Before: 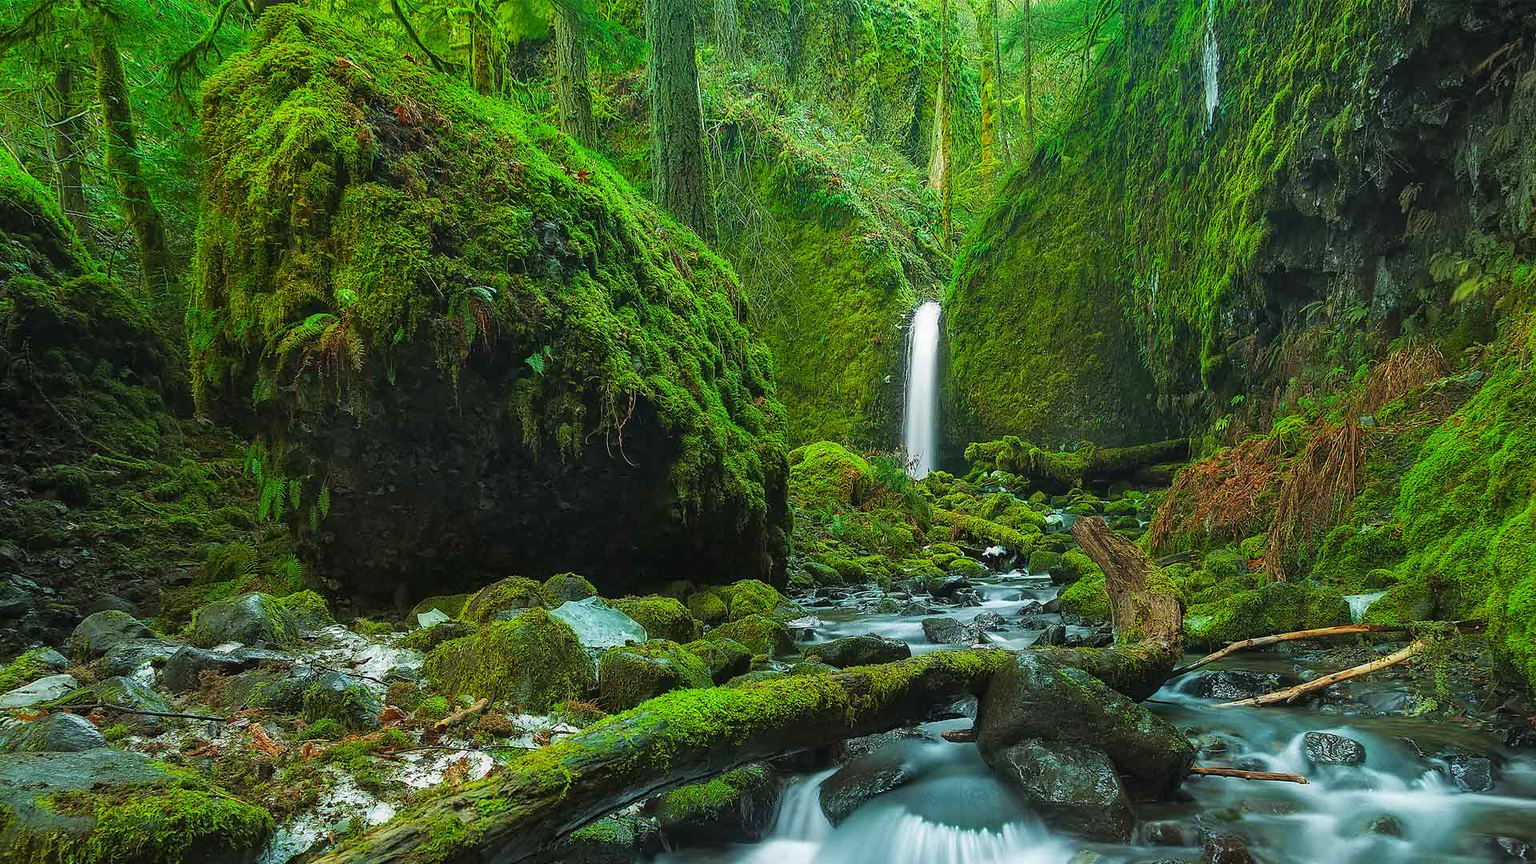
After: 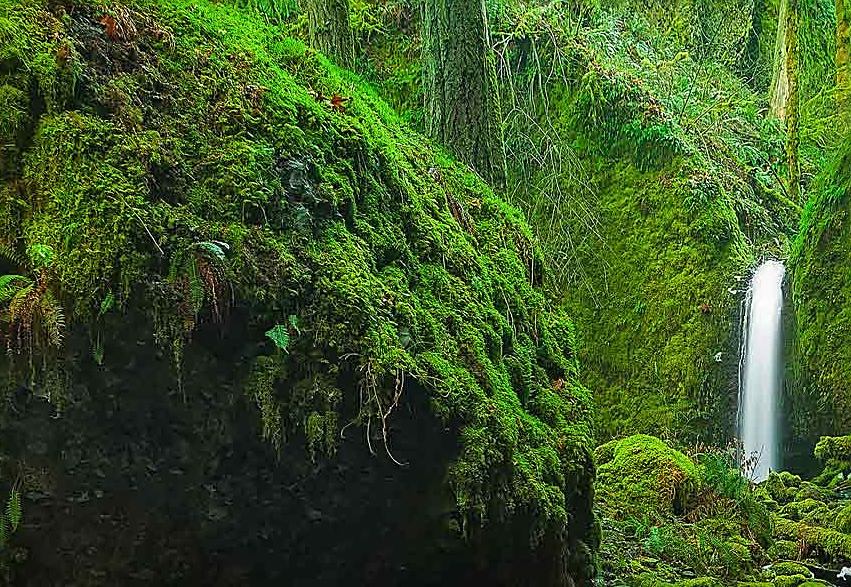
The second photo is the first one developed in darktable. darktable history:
crop: left 20.401%, top 10.855%, right 35.276%, bottom 34.753%
vignetting: fall-off start 99.75%, saturation -0.026
sharpen: on, module defaults
